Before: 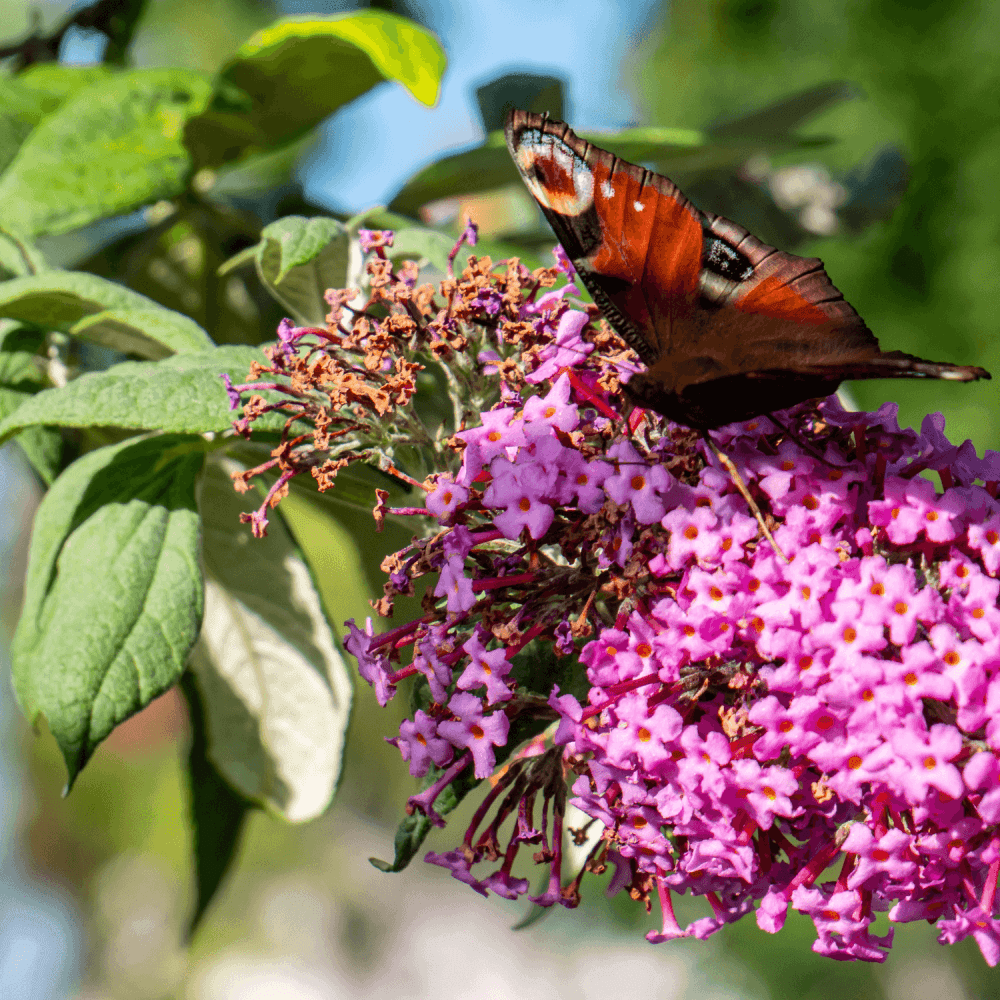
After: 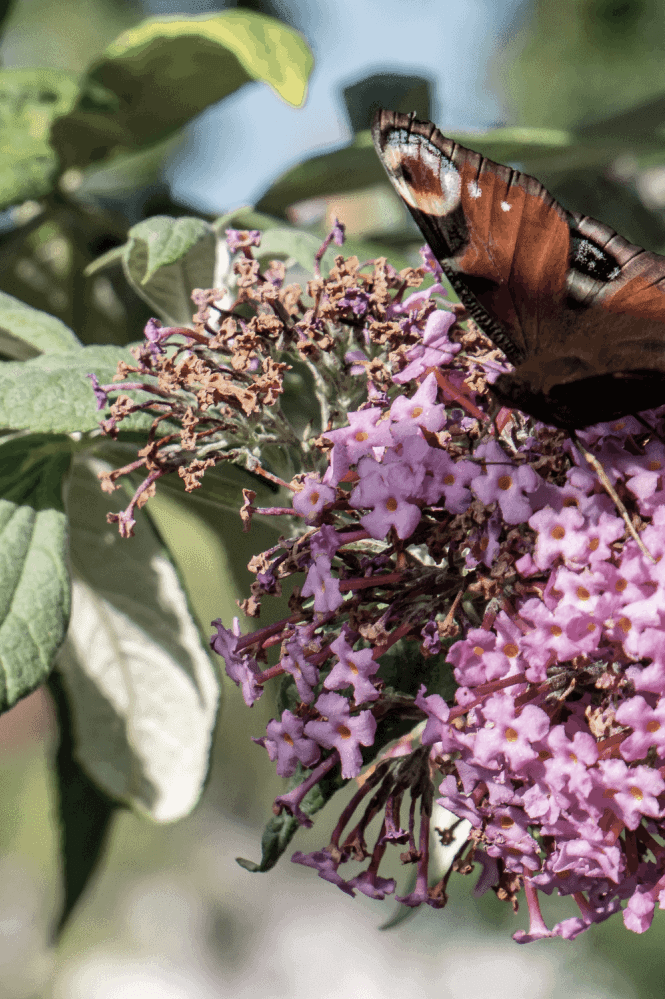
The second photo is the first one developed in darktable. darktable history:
crop and rotate: left 13.363%, right 20.045%
color correction: highlights b* -0.002, saturation 0.52
